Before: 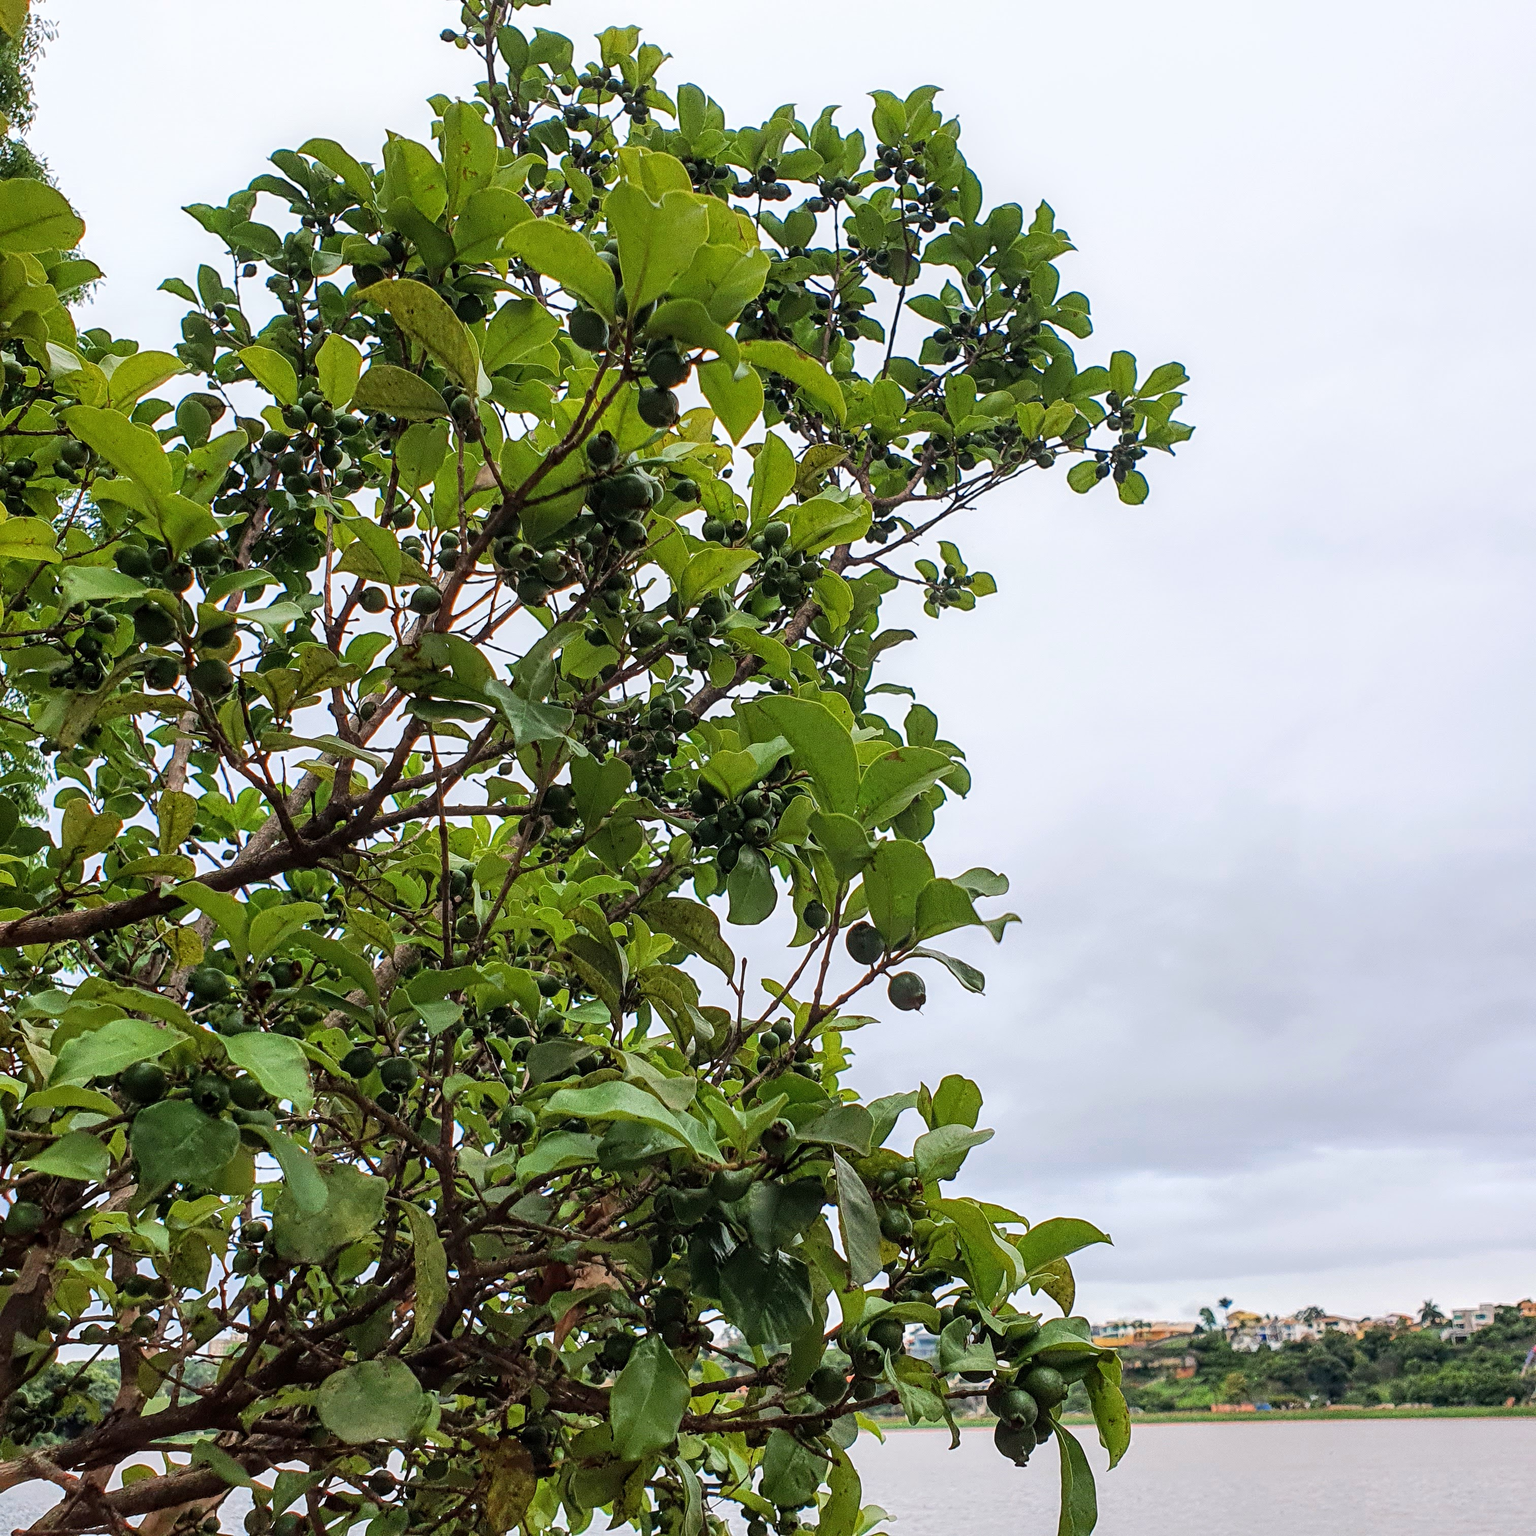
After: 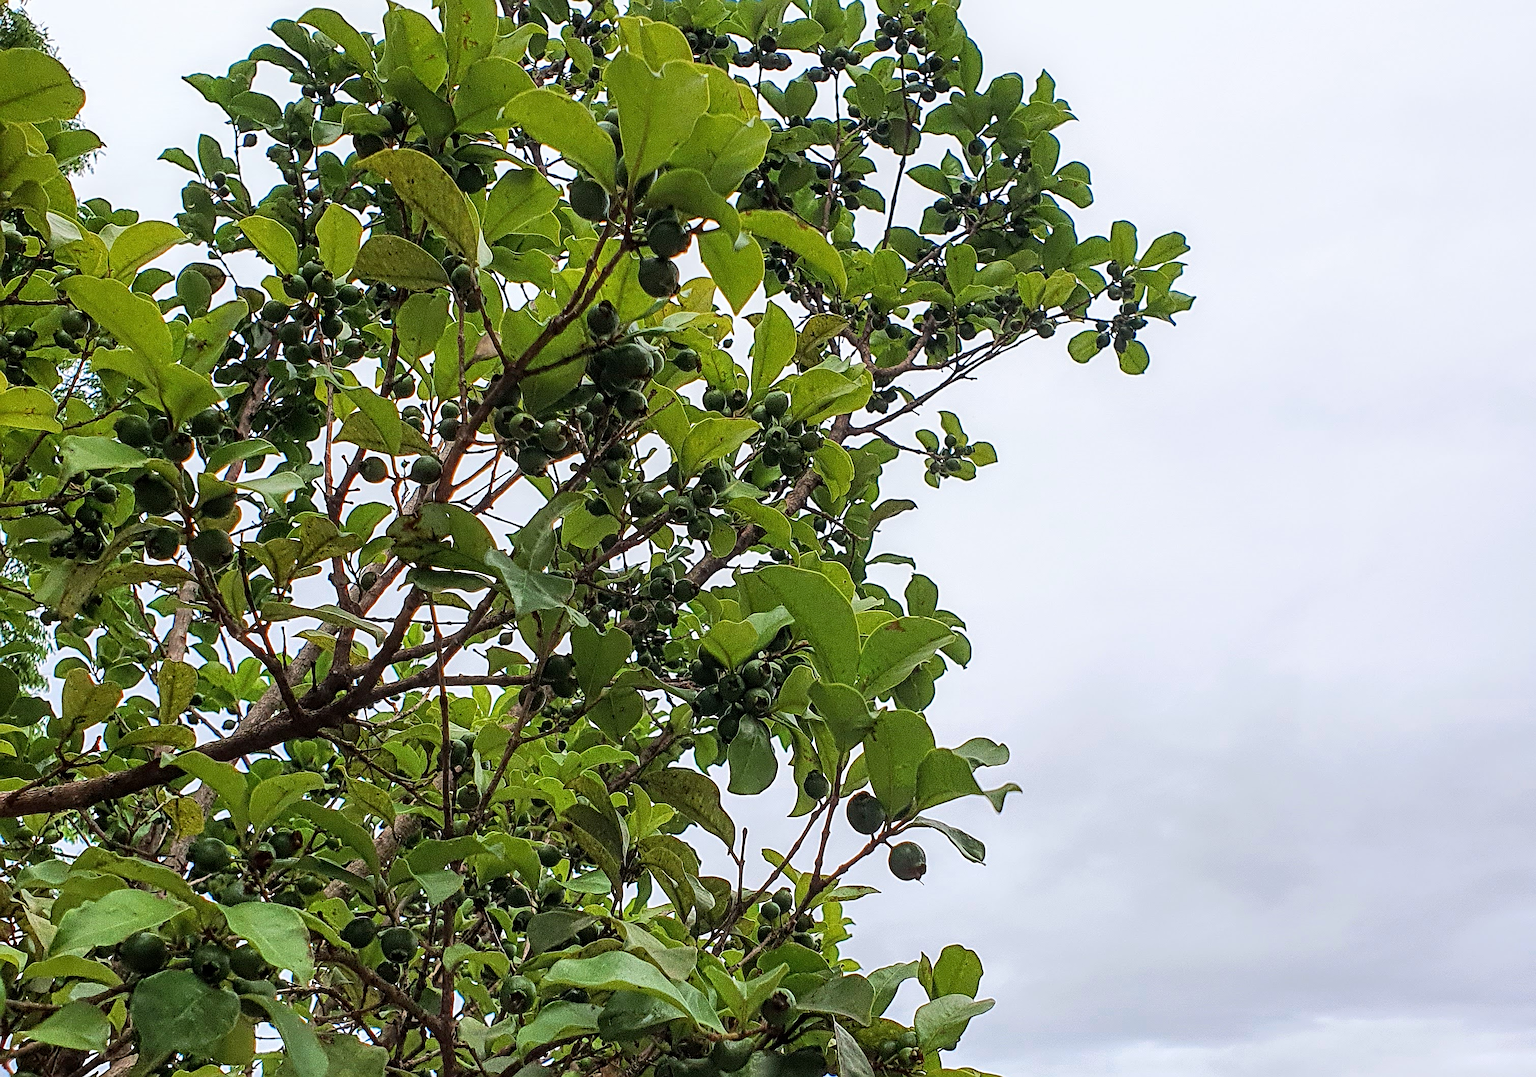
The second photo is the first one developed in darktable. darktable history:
sharpen: on, module defaults
crop and rotate: top 8.501%, bottom 21.343%
